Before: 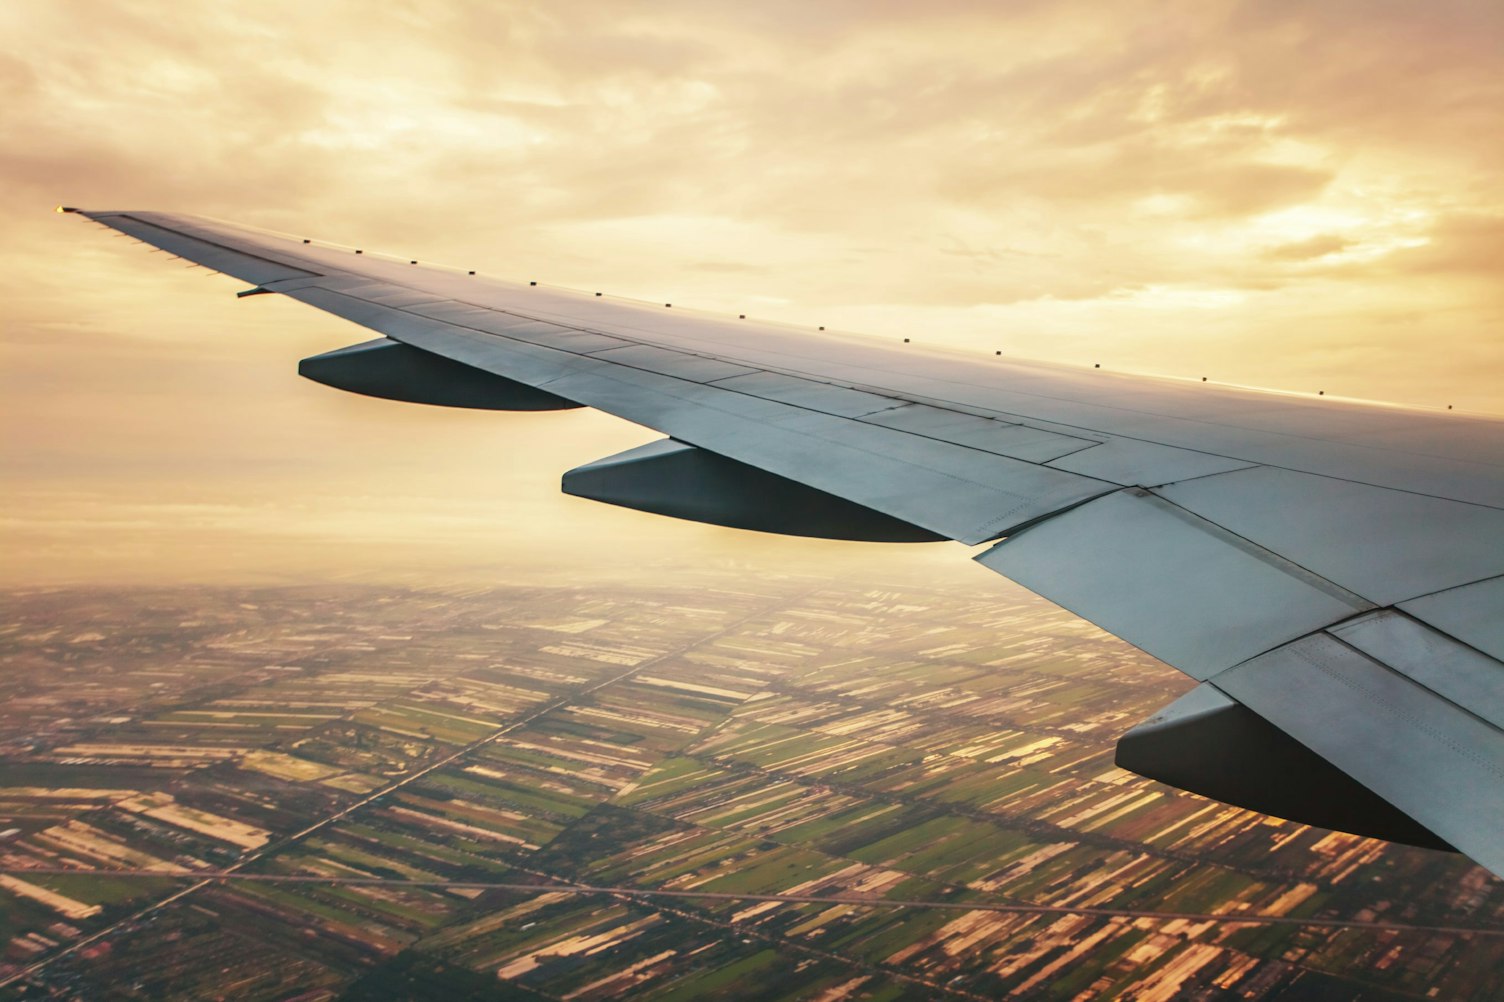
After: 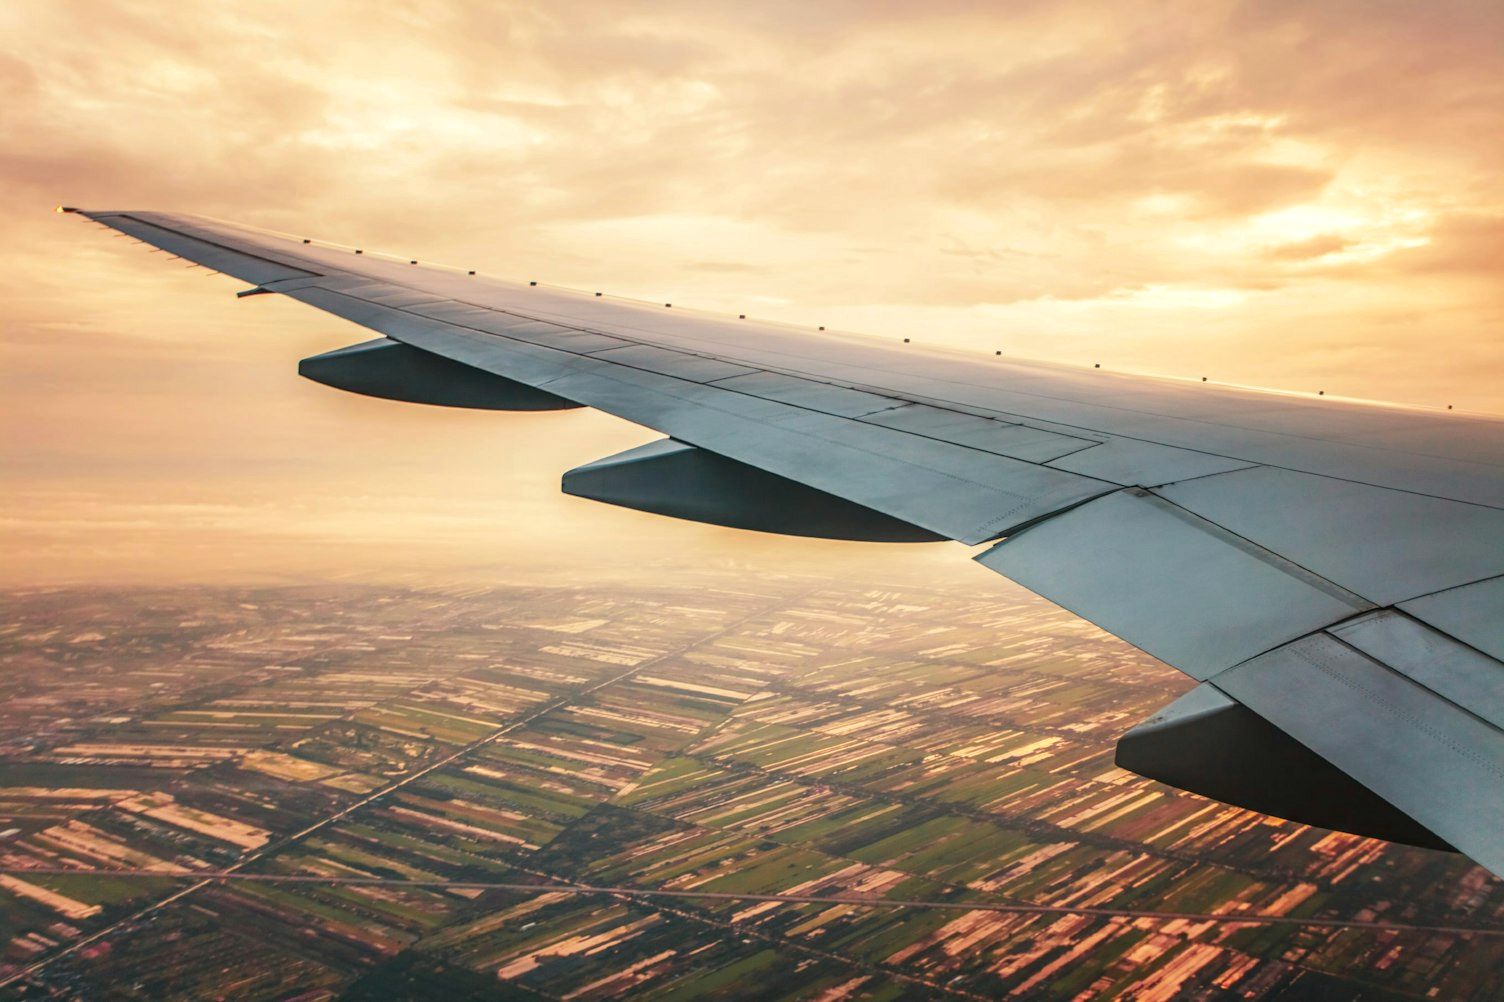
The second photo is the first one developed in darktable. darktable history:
color zones: curves: ch1 [(0.263, 0.53) (0.376, 0.287) (0.487, 0.512) (0.748, 0.547) (1, 0.513)]; ch2 [(0.262, 0.45) (0.751, 0.477)]
local contrast: detail 130%
contrast equalizer: octaves 7, y [[0.439, 0.44, 0.442, 0.457, 0.493, 0.498], [0.5 ×6], [0.5 ×6], [0 ×6], [0 ×6]], mix 0.572
